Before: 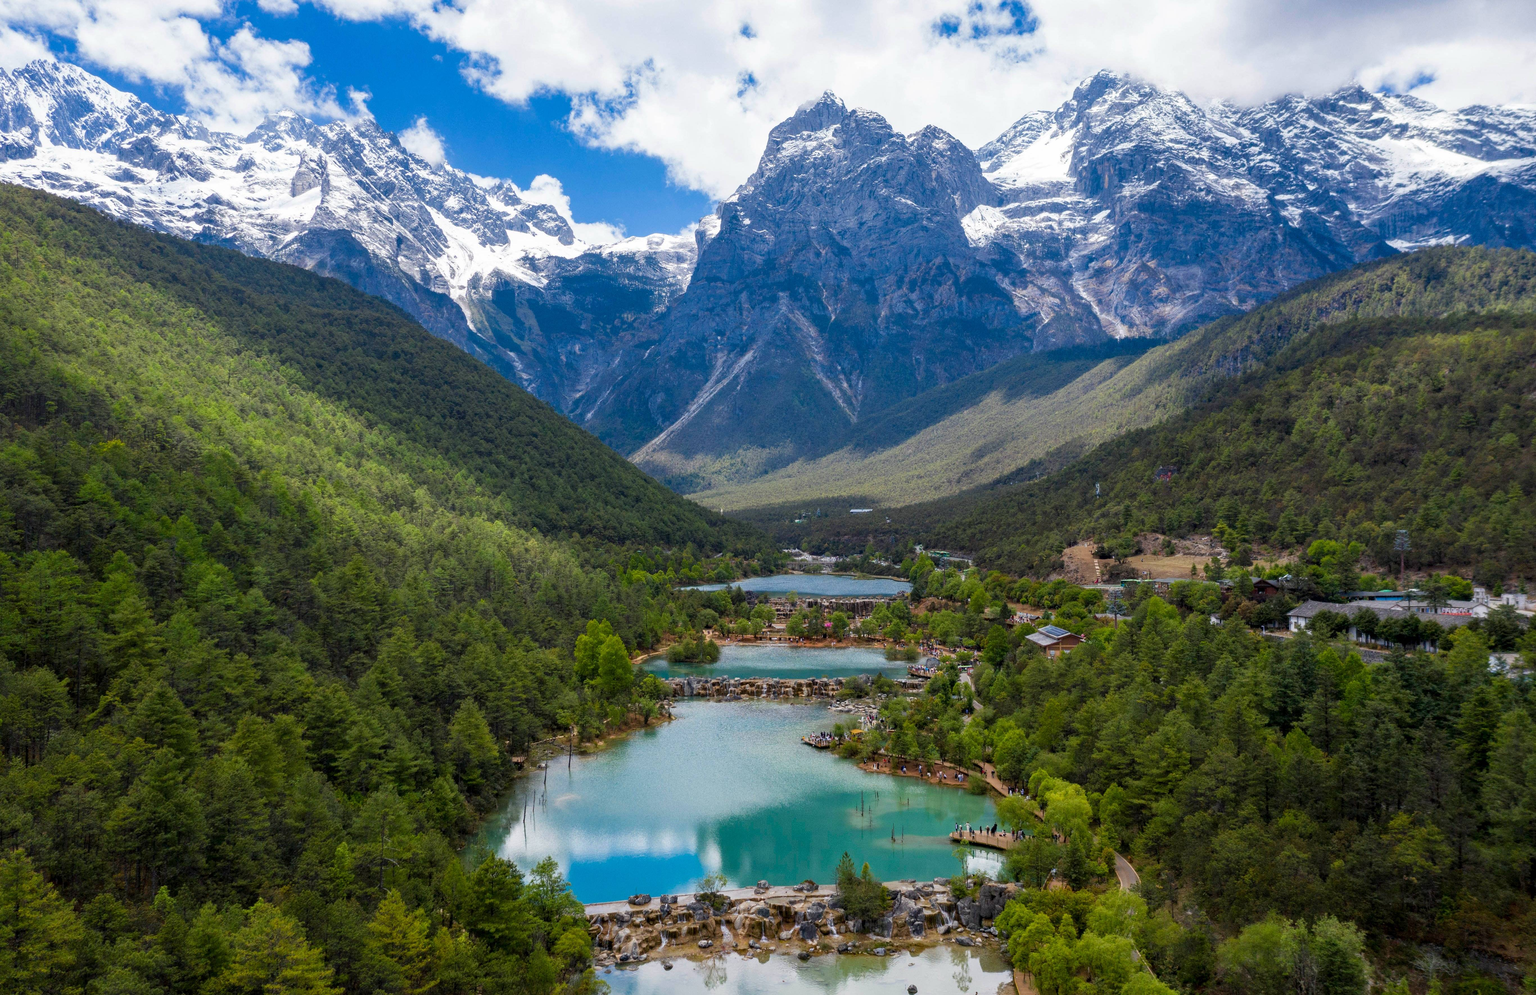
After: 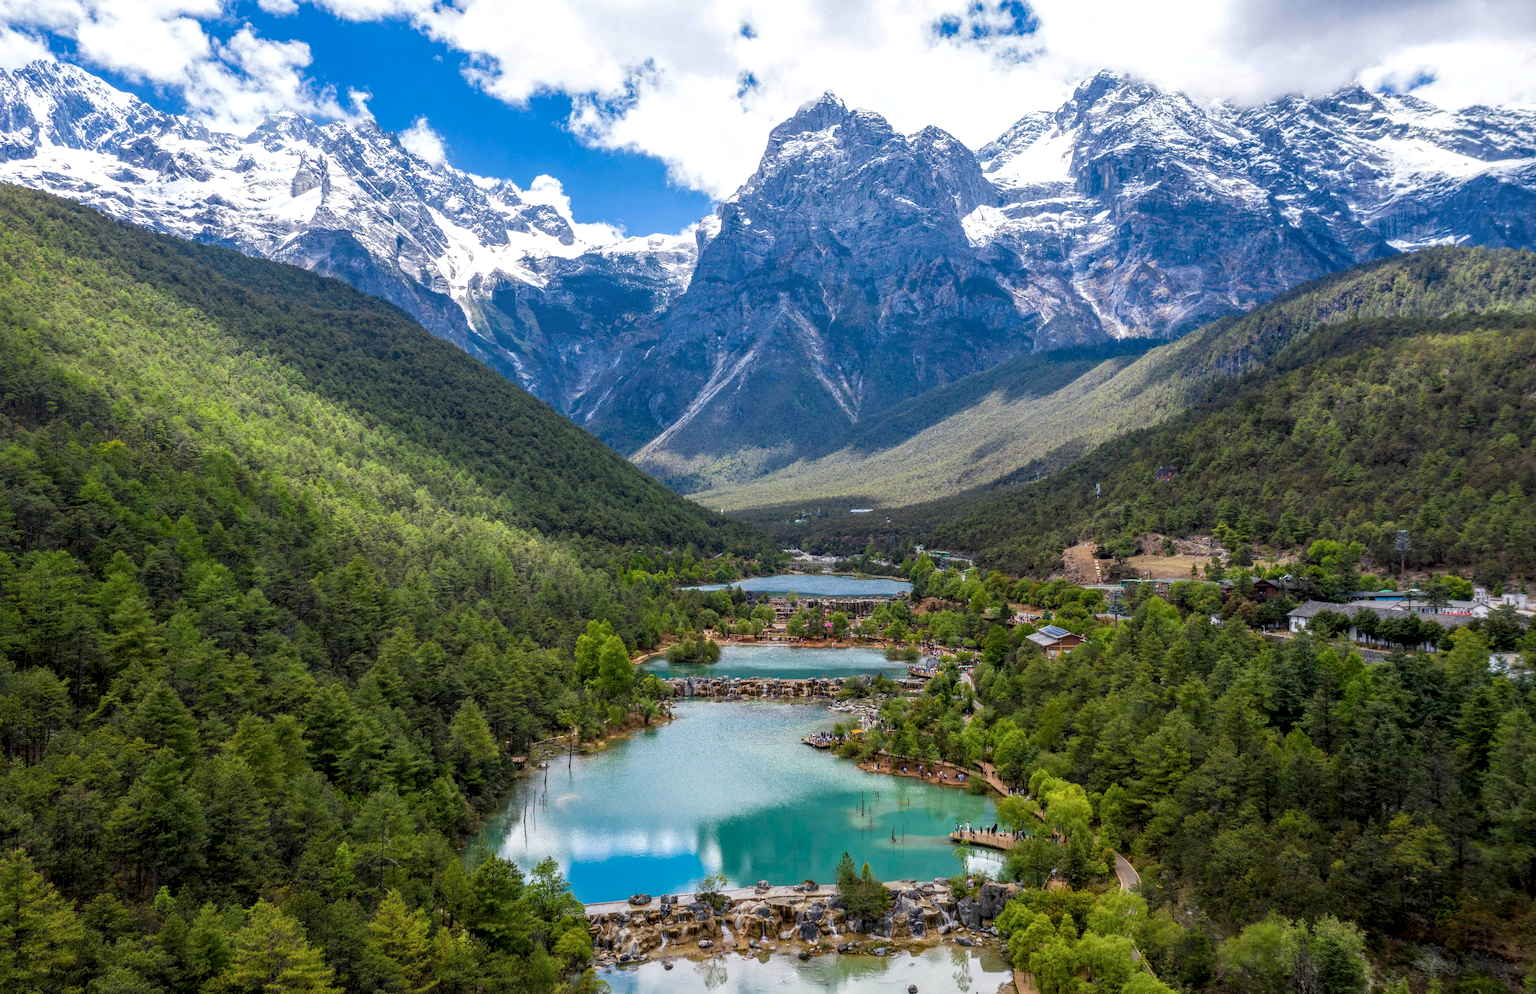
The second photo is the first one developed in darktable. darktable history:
local contrast: highlights 2%, shadows 5%, detail 133%
tone equalizer: edges refinement/feathering 500, mask exposure compensation -1.57 EV, preserve details no
exposure: exposure 0.209 EV, compensate exposure bias true, compensate highlight preservation false
